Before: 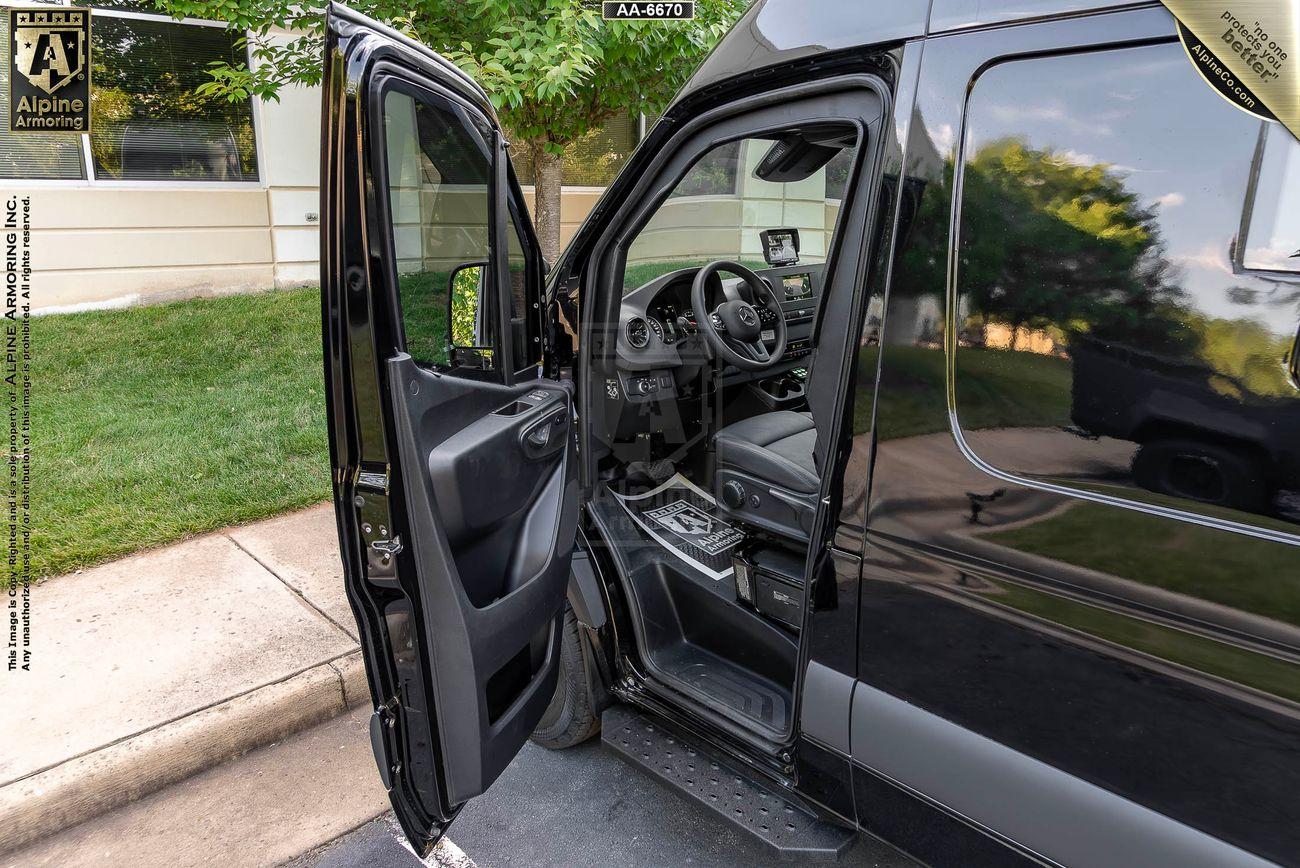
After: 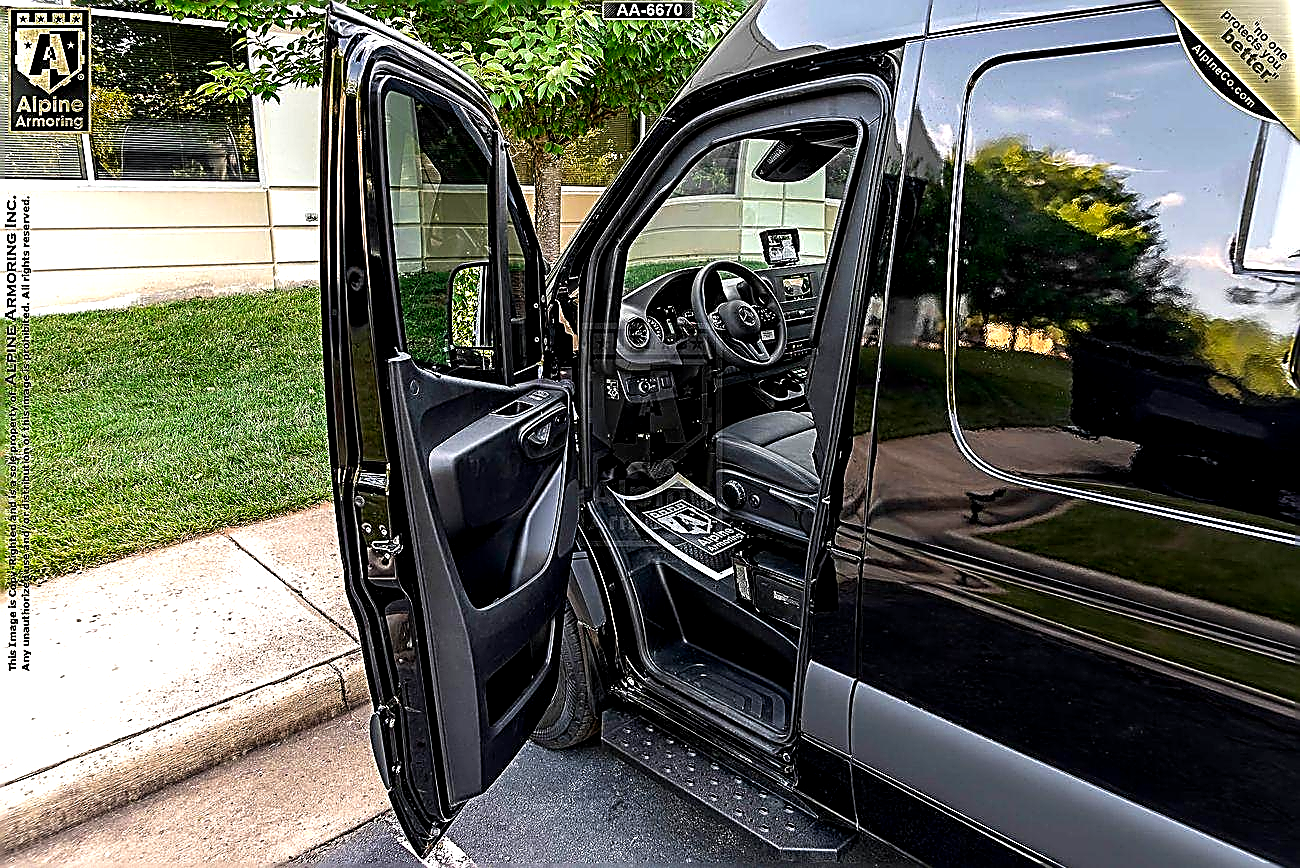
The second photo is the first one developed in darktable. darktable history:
sharpen: amount 2
color balance: lift [0.991, 1, 1, 1], gamma [0.996, 1, 1, 1], input saturation 98.52%, contrast 20.34%, output saturation 103.72%
